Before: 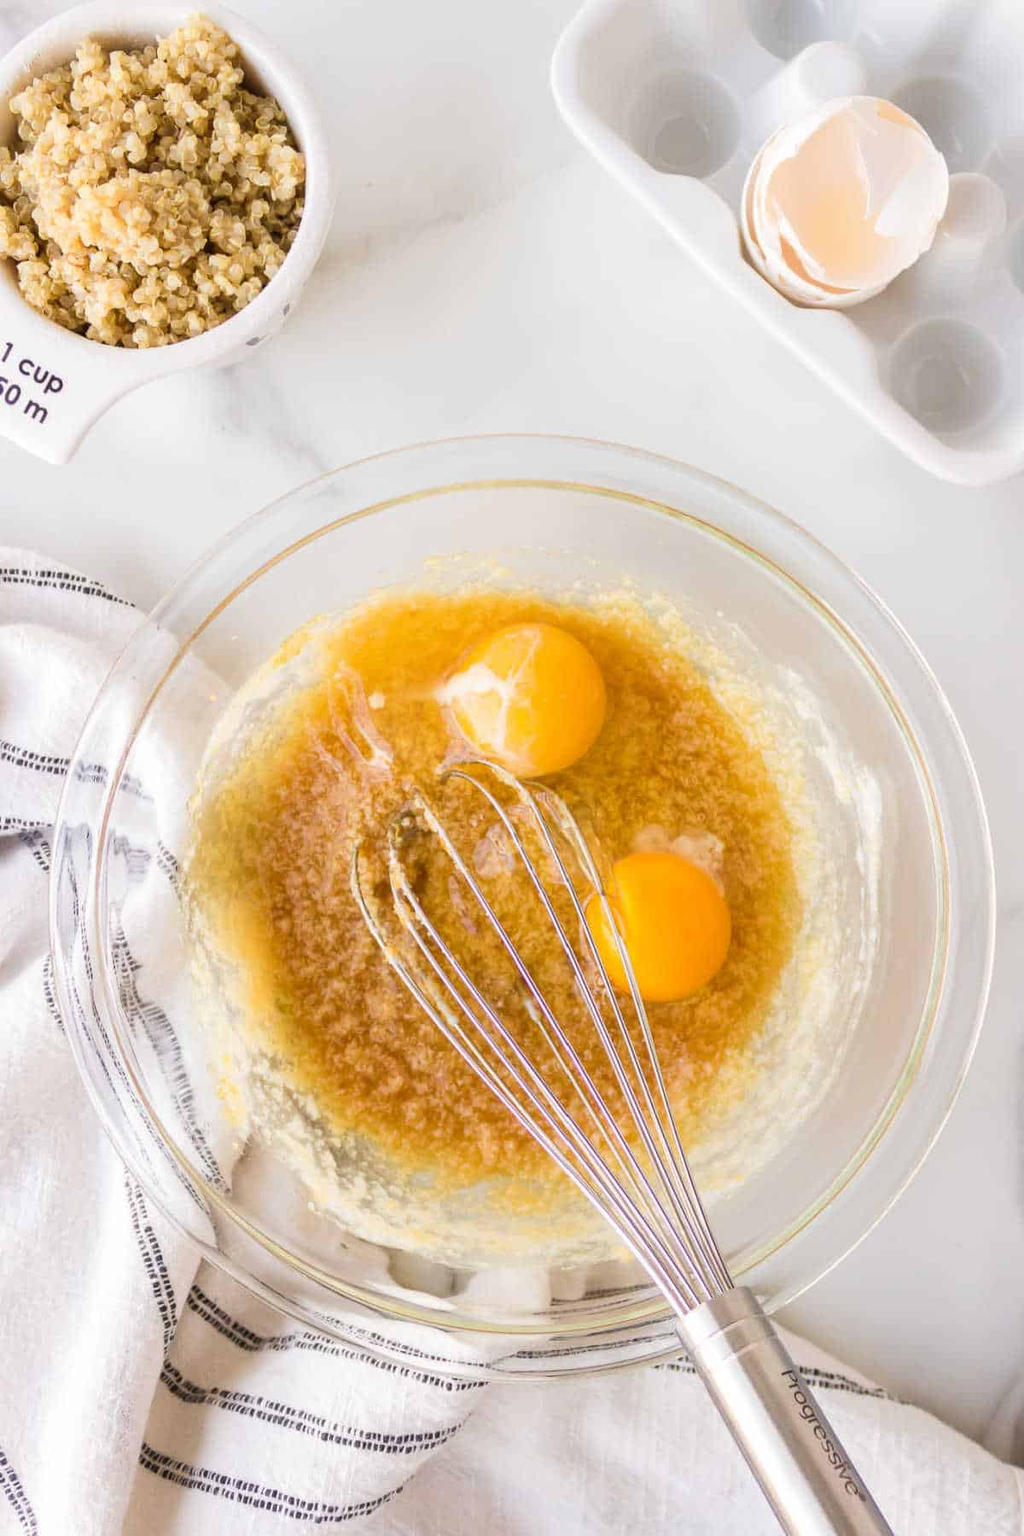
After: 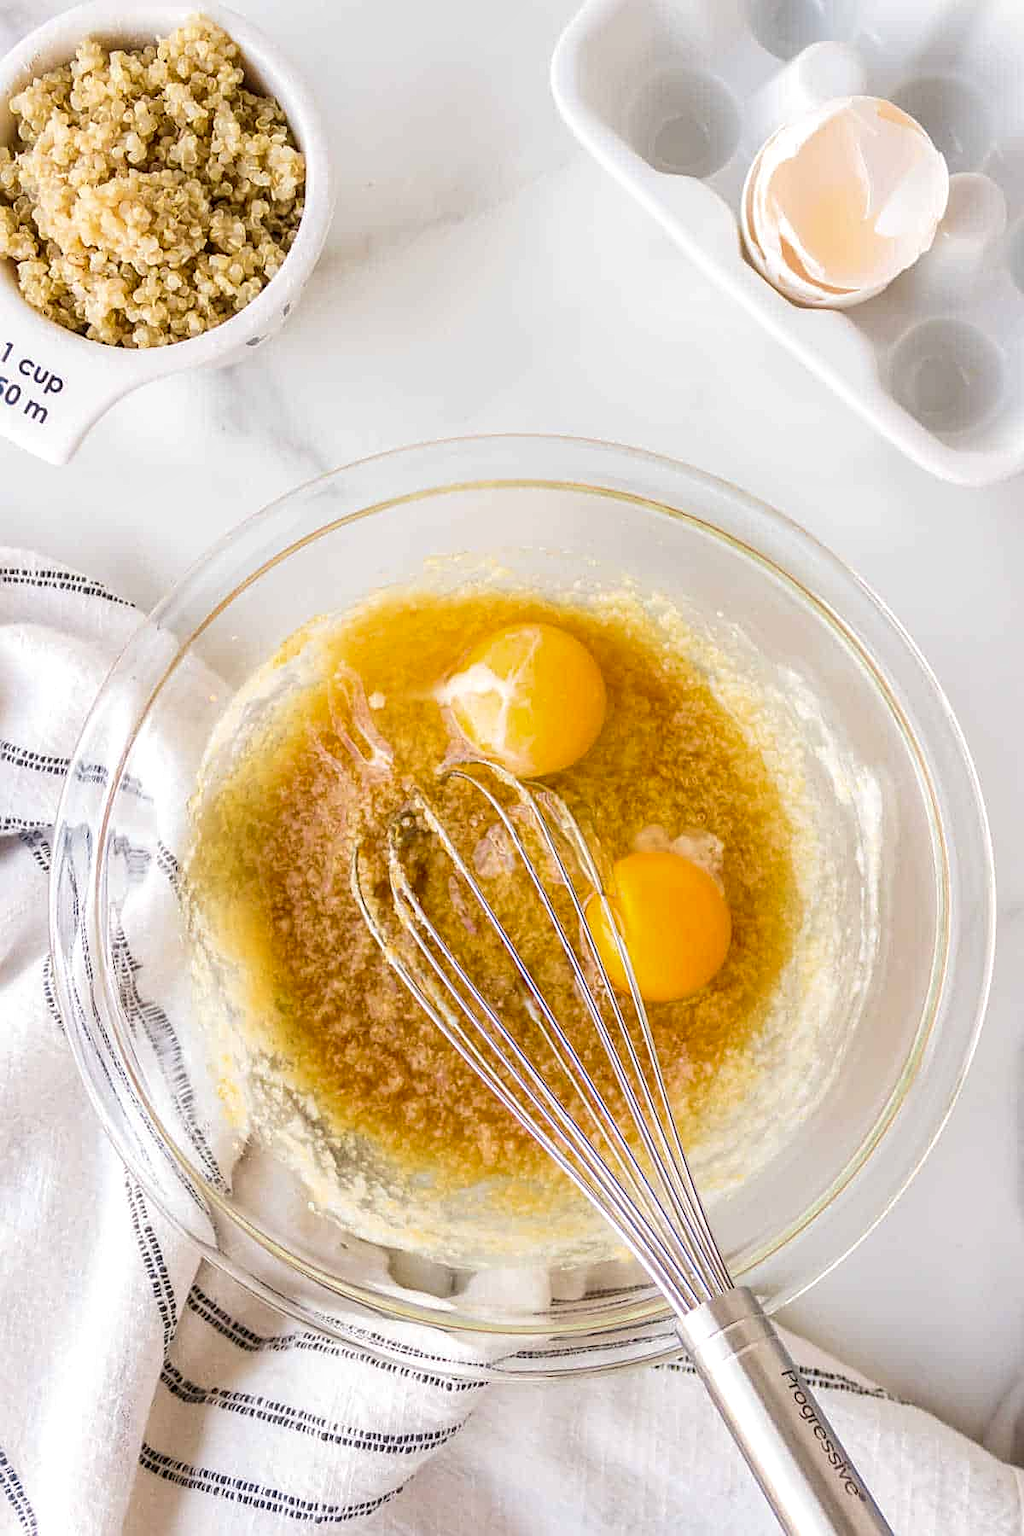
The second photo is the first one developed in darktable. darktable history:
local contrast: on, module defaults
sharpen: on, module defaults
color zones: curves: ch0 [(0.254, 0.492) (0.724, 0.62)]; ch1 [(0.25, 0.528) (0.719, 0.796)]; ch2 [(0, 0.472) (0.25, 0.5) (0.73, 0.184)]
